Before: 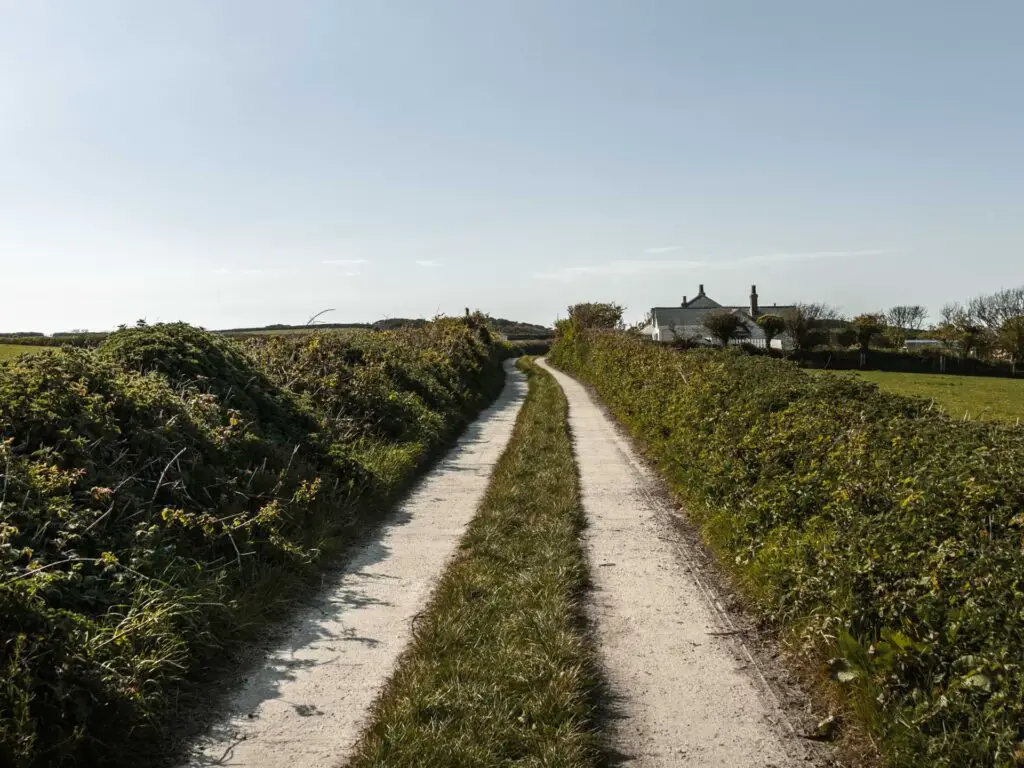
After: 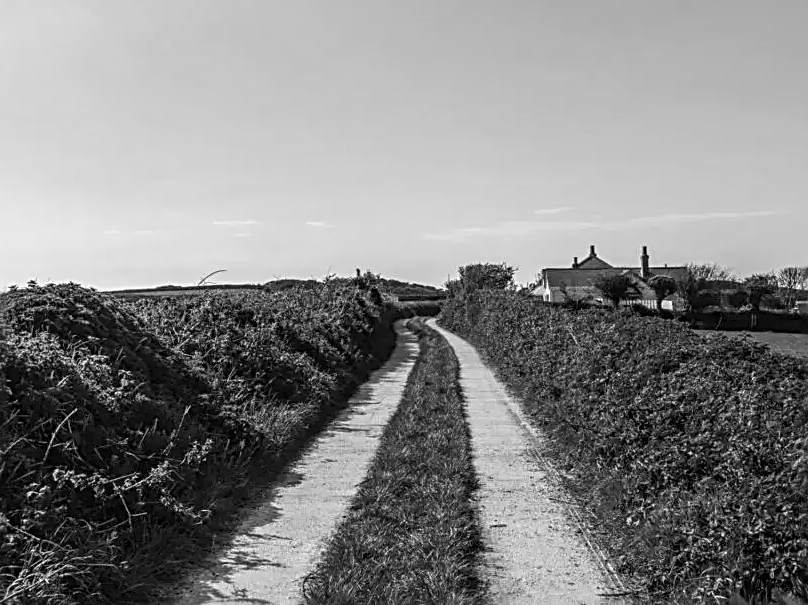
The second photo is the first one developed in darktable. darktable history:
color calibration: output gray [0.267, 0.423, 0.267, 0], illuminant as shot in camera, x 0.358, y 0.373, temperature 4628.91 K
sharpen: radius 2.531, amount 0.631
crop and rotate: left 10.714%, top 5.133%, right 10.336%, bottom 16.083%
local contrast: on, module defaults
